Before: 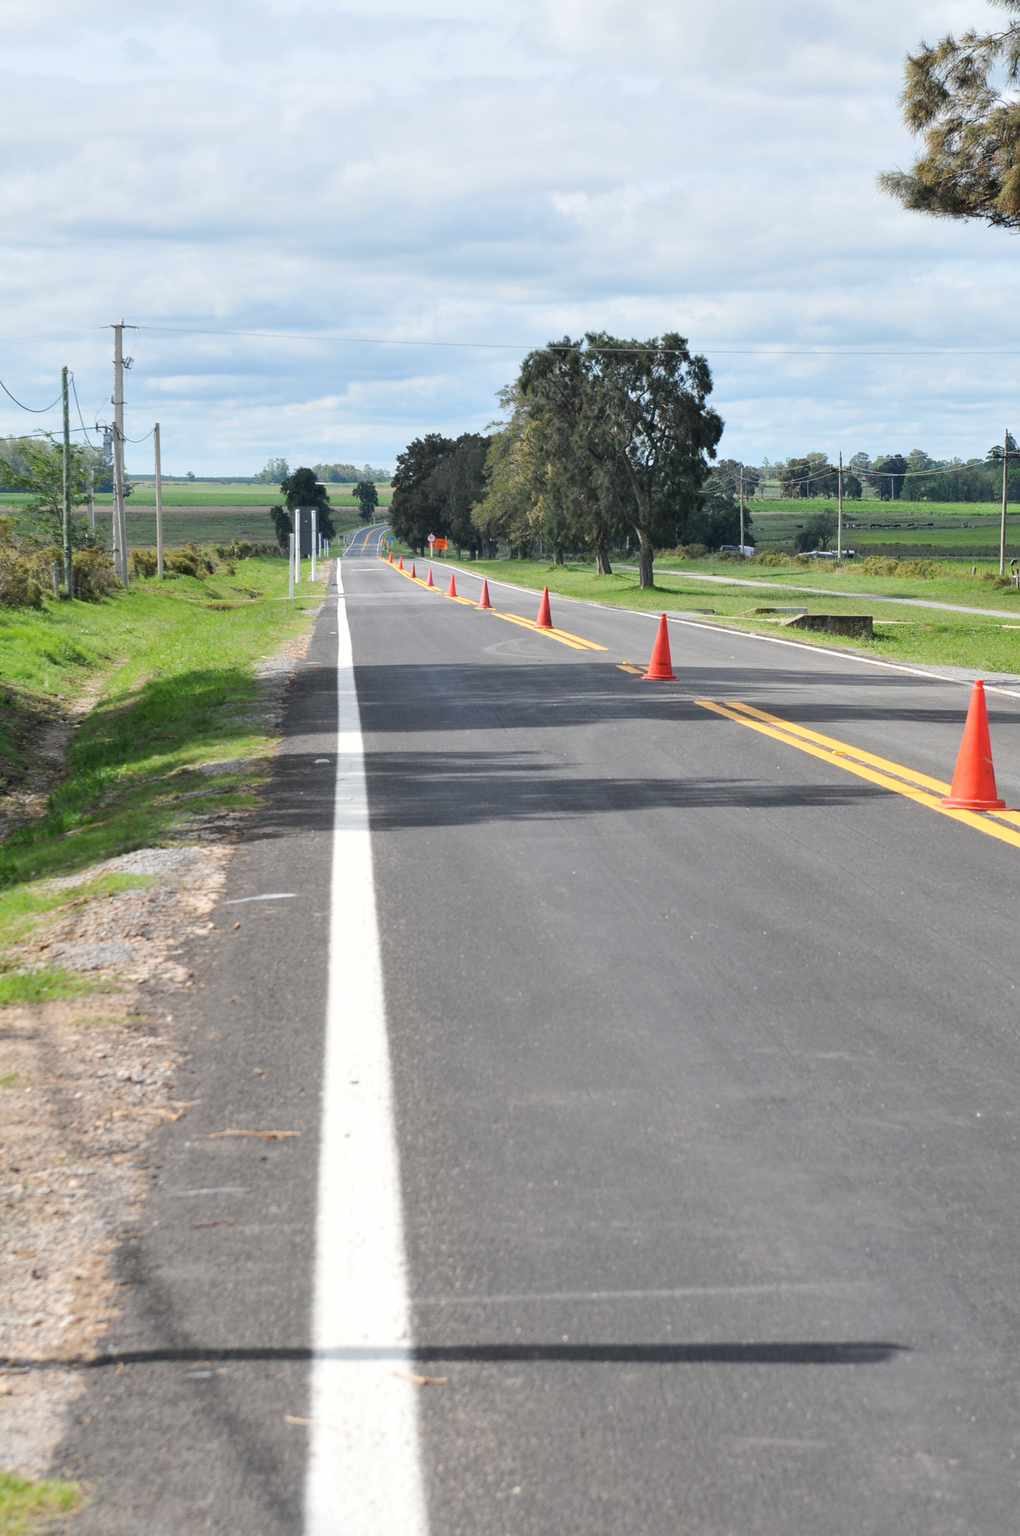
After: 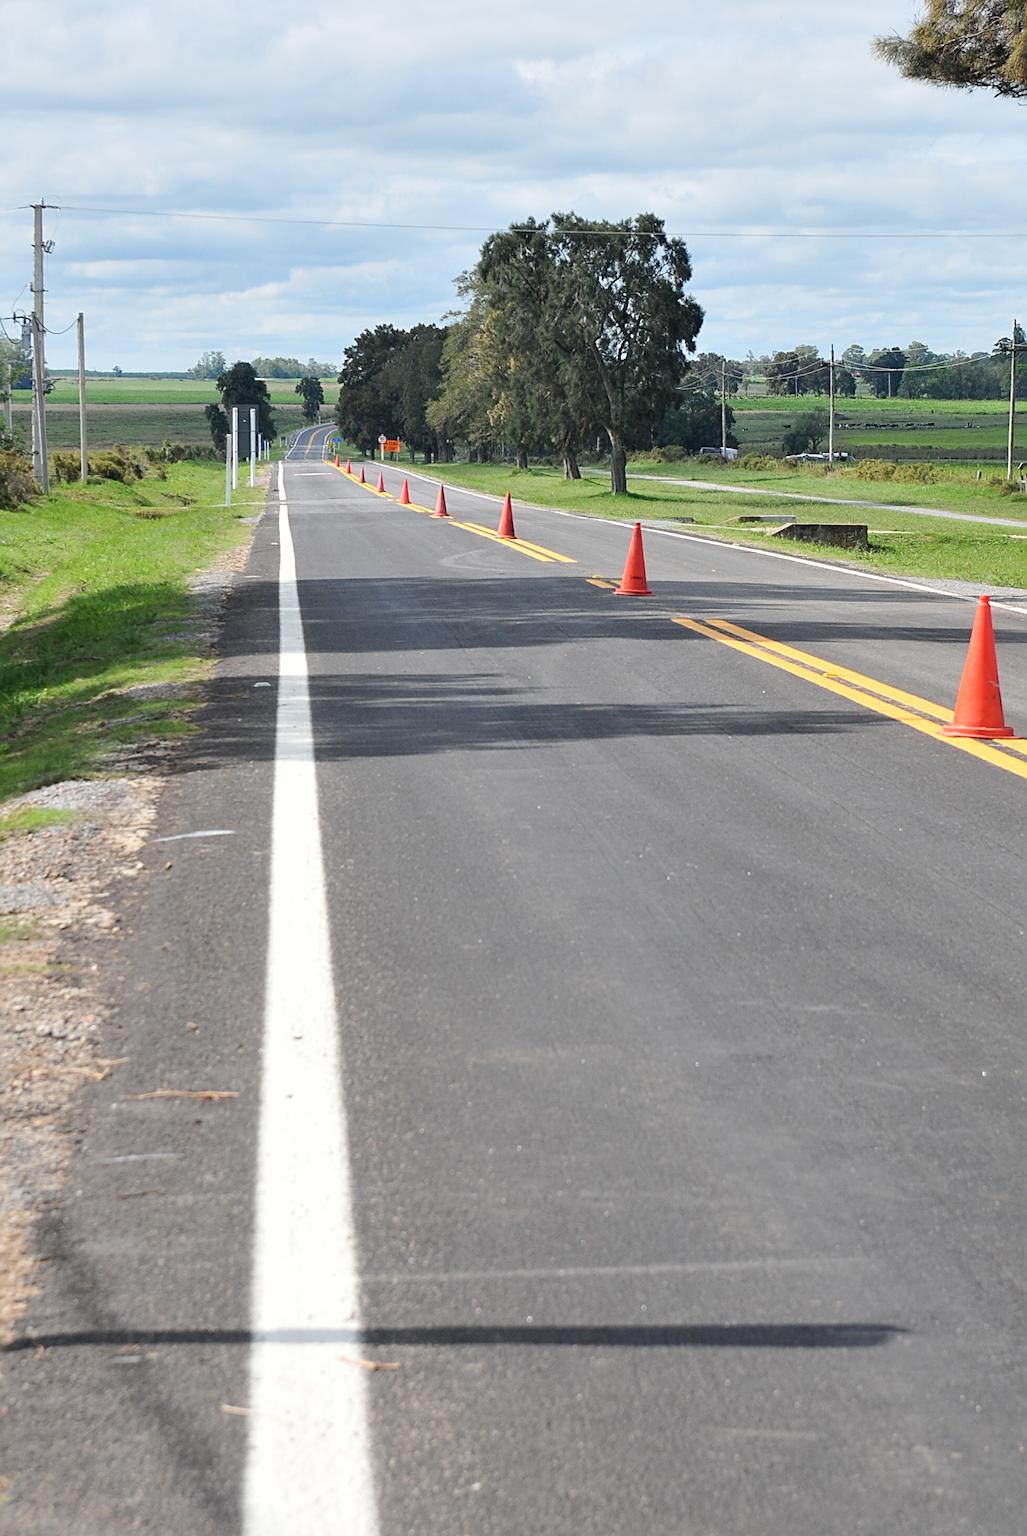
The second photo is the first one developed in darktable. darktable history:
crop and rotate: left 8.338%, top 9.078%
sharpen: on, module defaults
